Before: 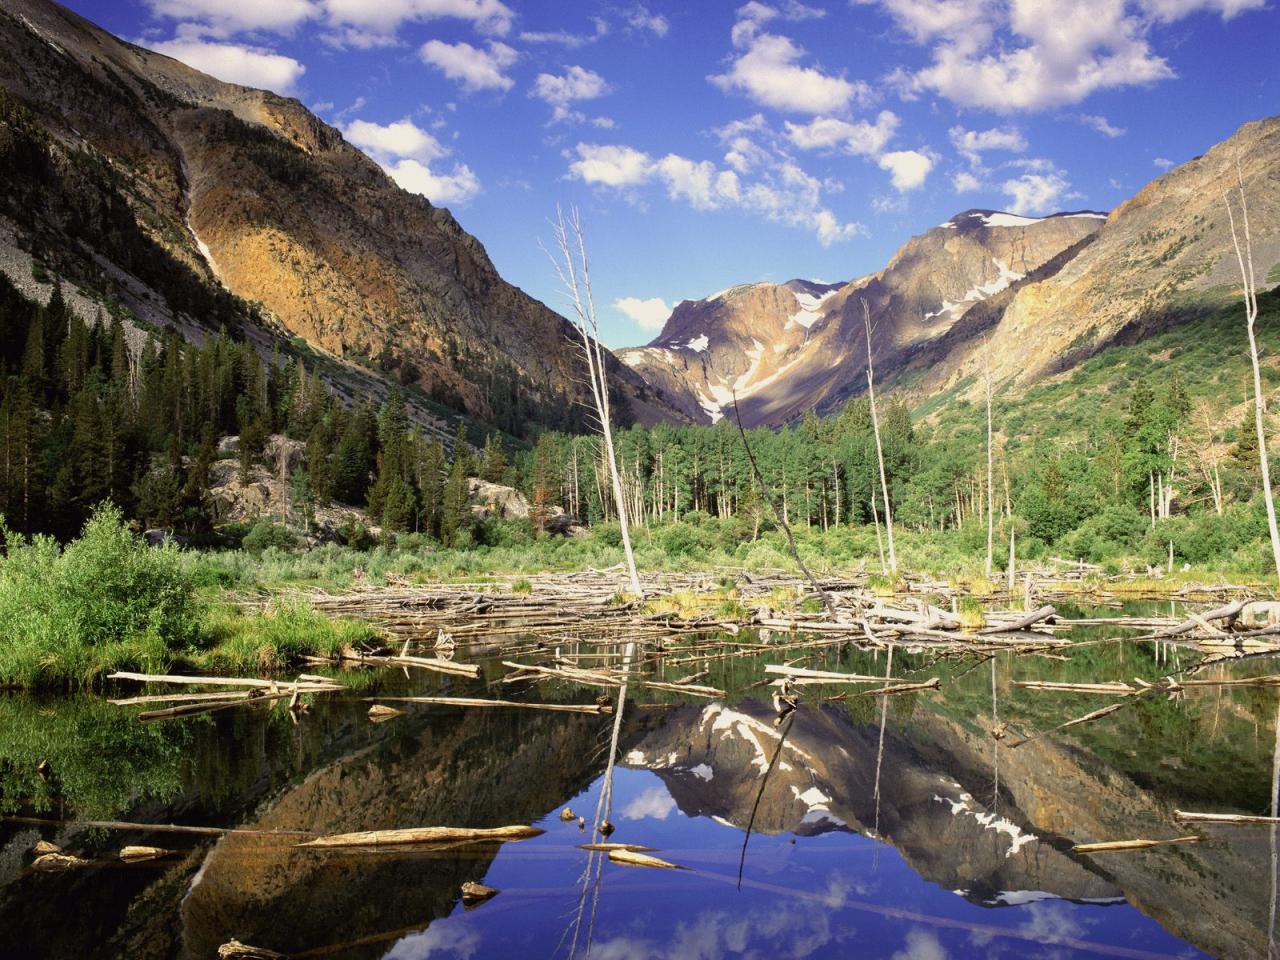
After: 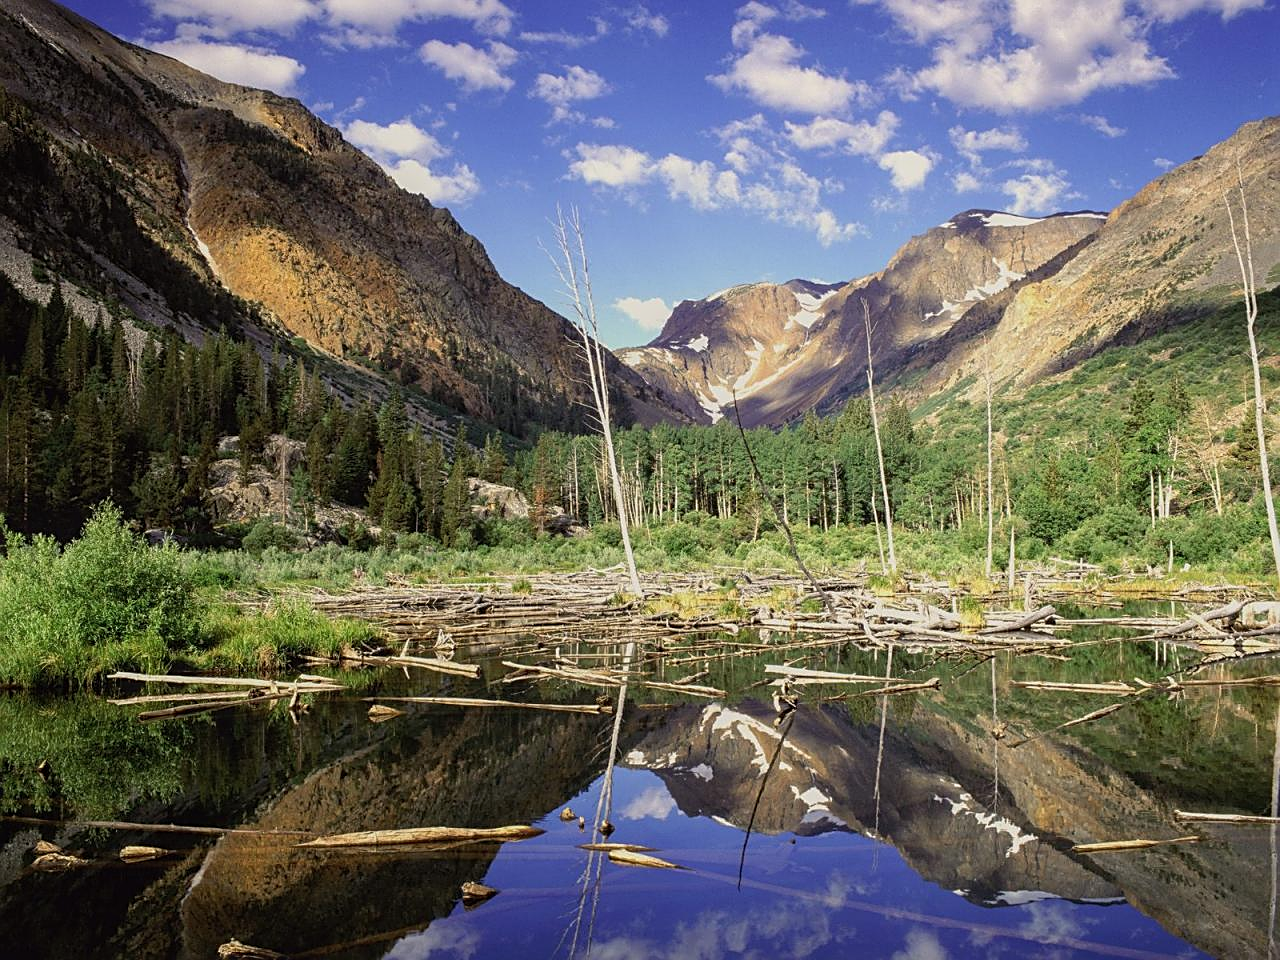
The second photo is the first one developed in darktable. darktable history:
sharpen: on, module defaults
local contrast: detail 109%
exposure: exposure -0.179 EV, compensate highlight preservation false
